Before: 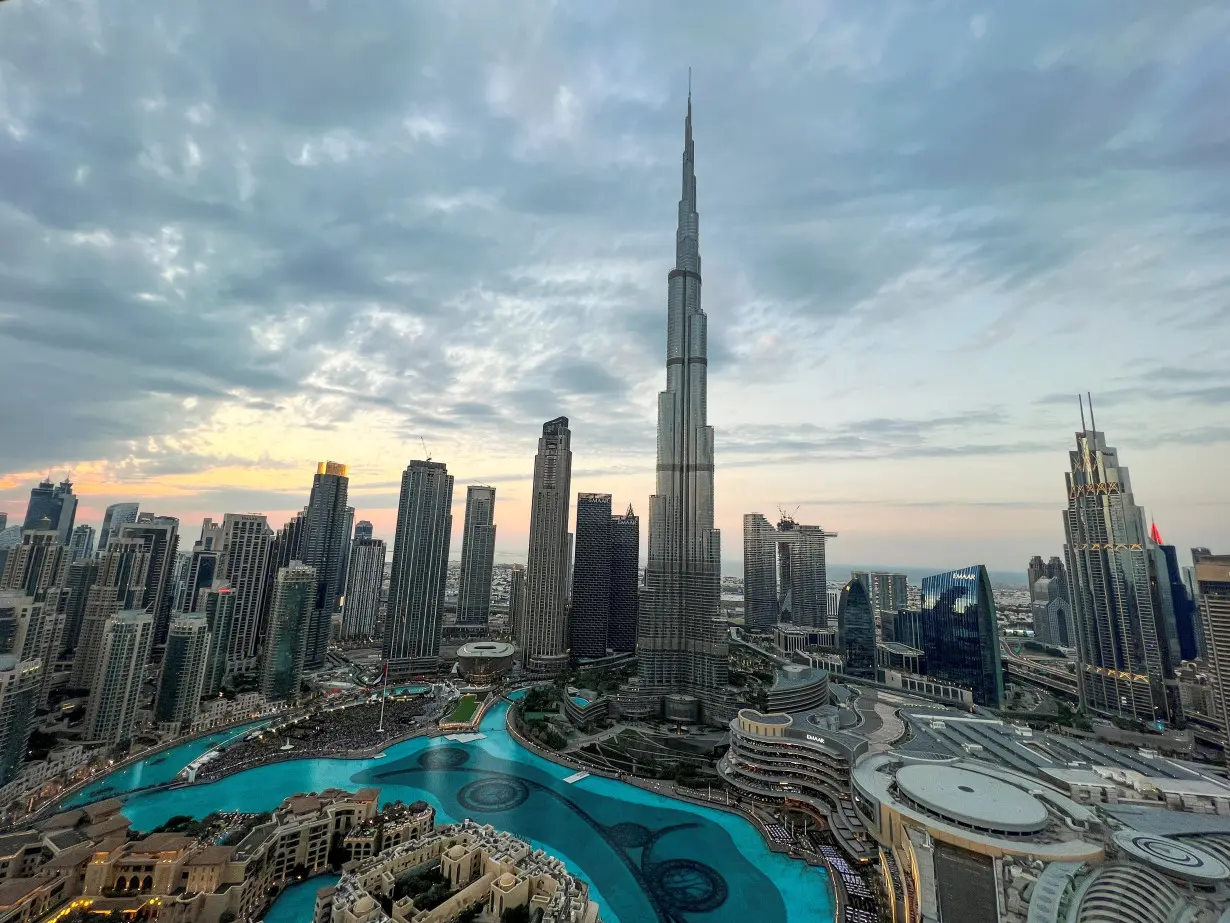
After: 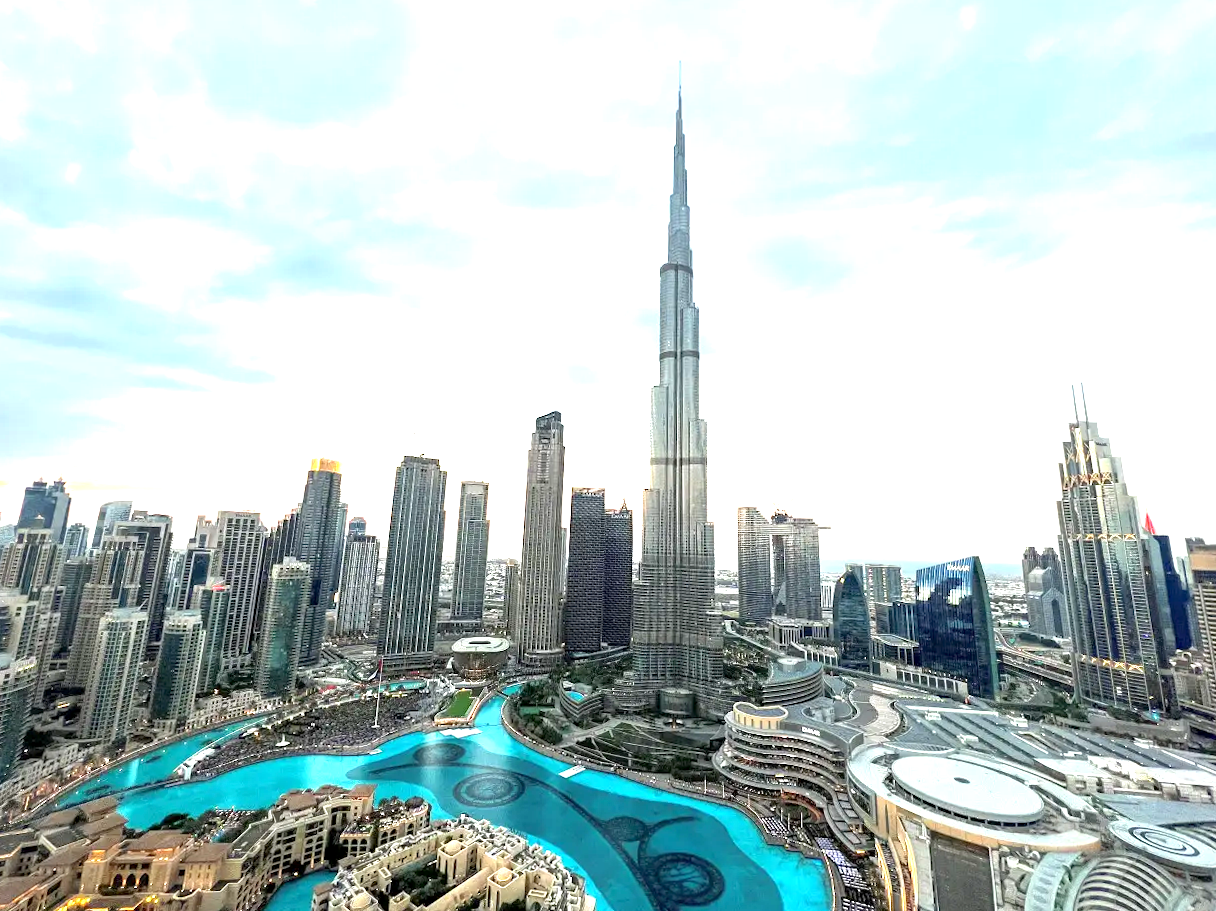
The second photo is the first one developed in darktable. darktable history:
exposure: black level correction 0.001, exposure 1.719 EV, compensate exposure bias true, compensate highlight preservation false
rotate and perspective: rotation -0.45°, automatic cropping original format, crop left 0.008, crop right 0.992, crop top 0.012, crop bottom 0.988
